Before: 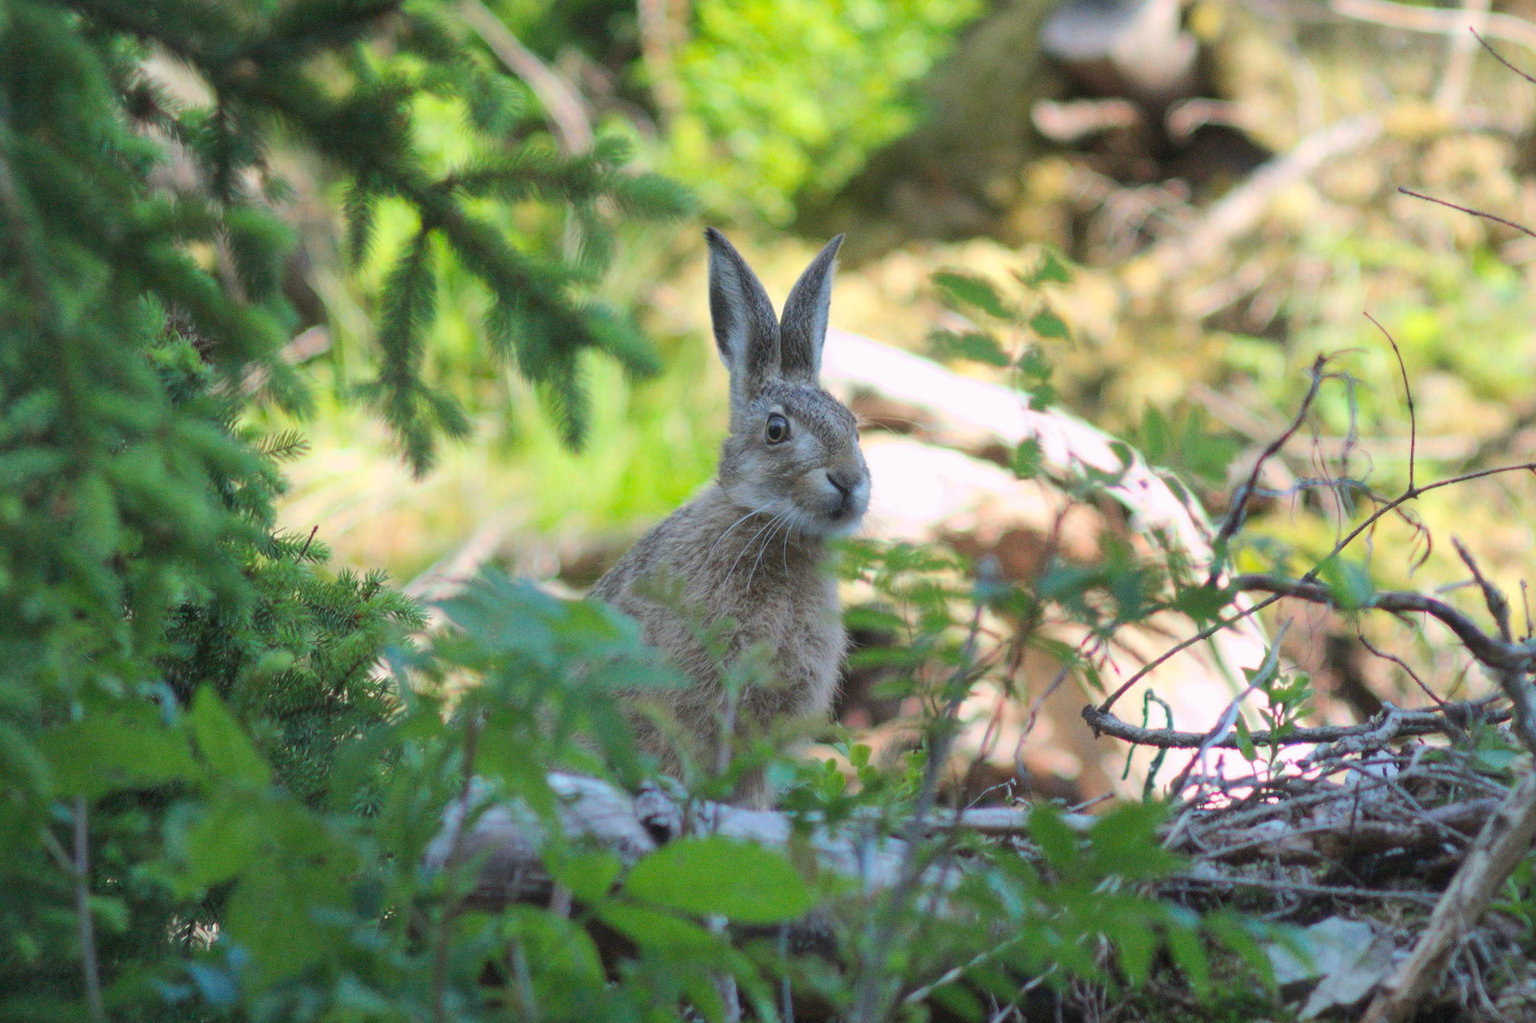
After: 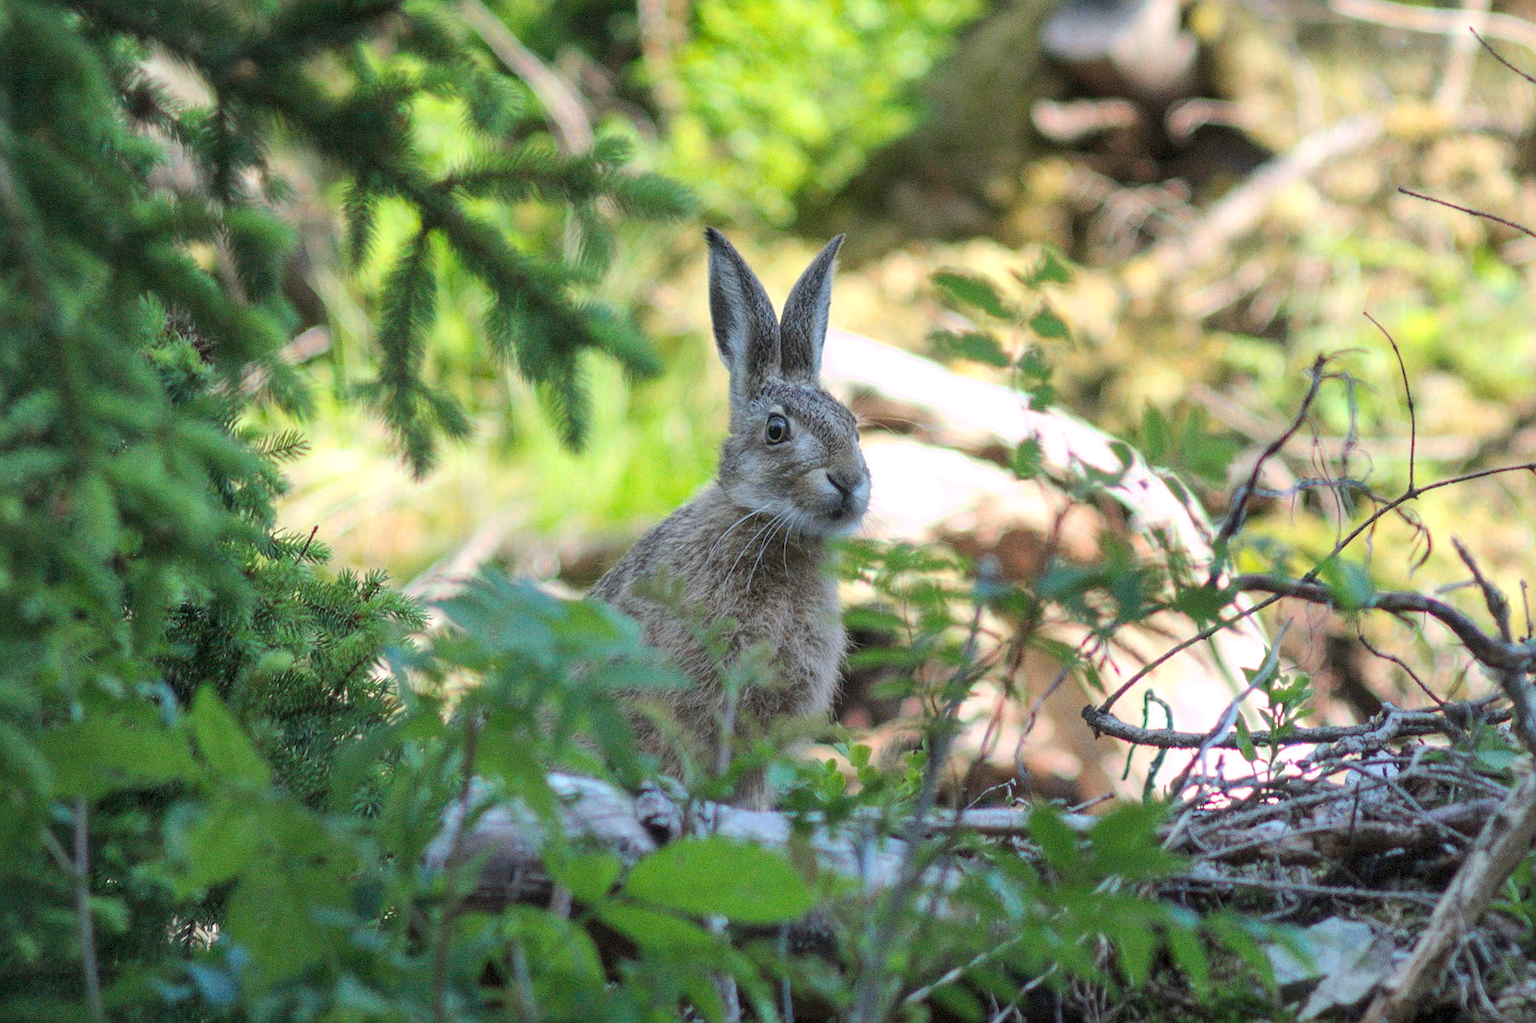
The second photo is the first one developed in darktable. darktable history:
local contrast: detail 130%
sharpen: radius 1.272, amount 0.305, threshold 0
